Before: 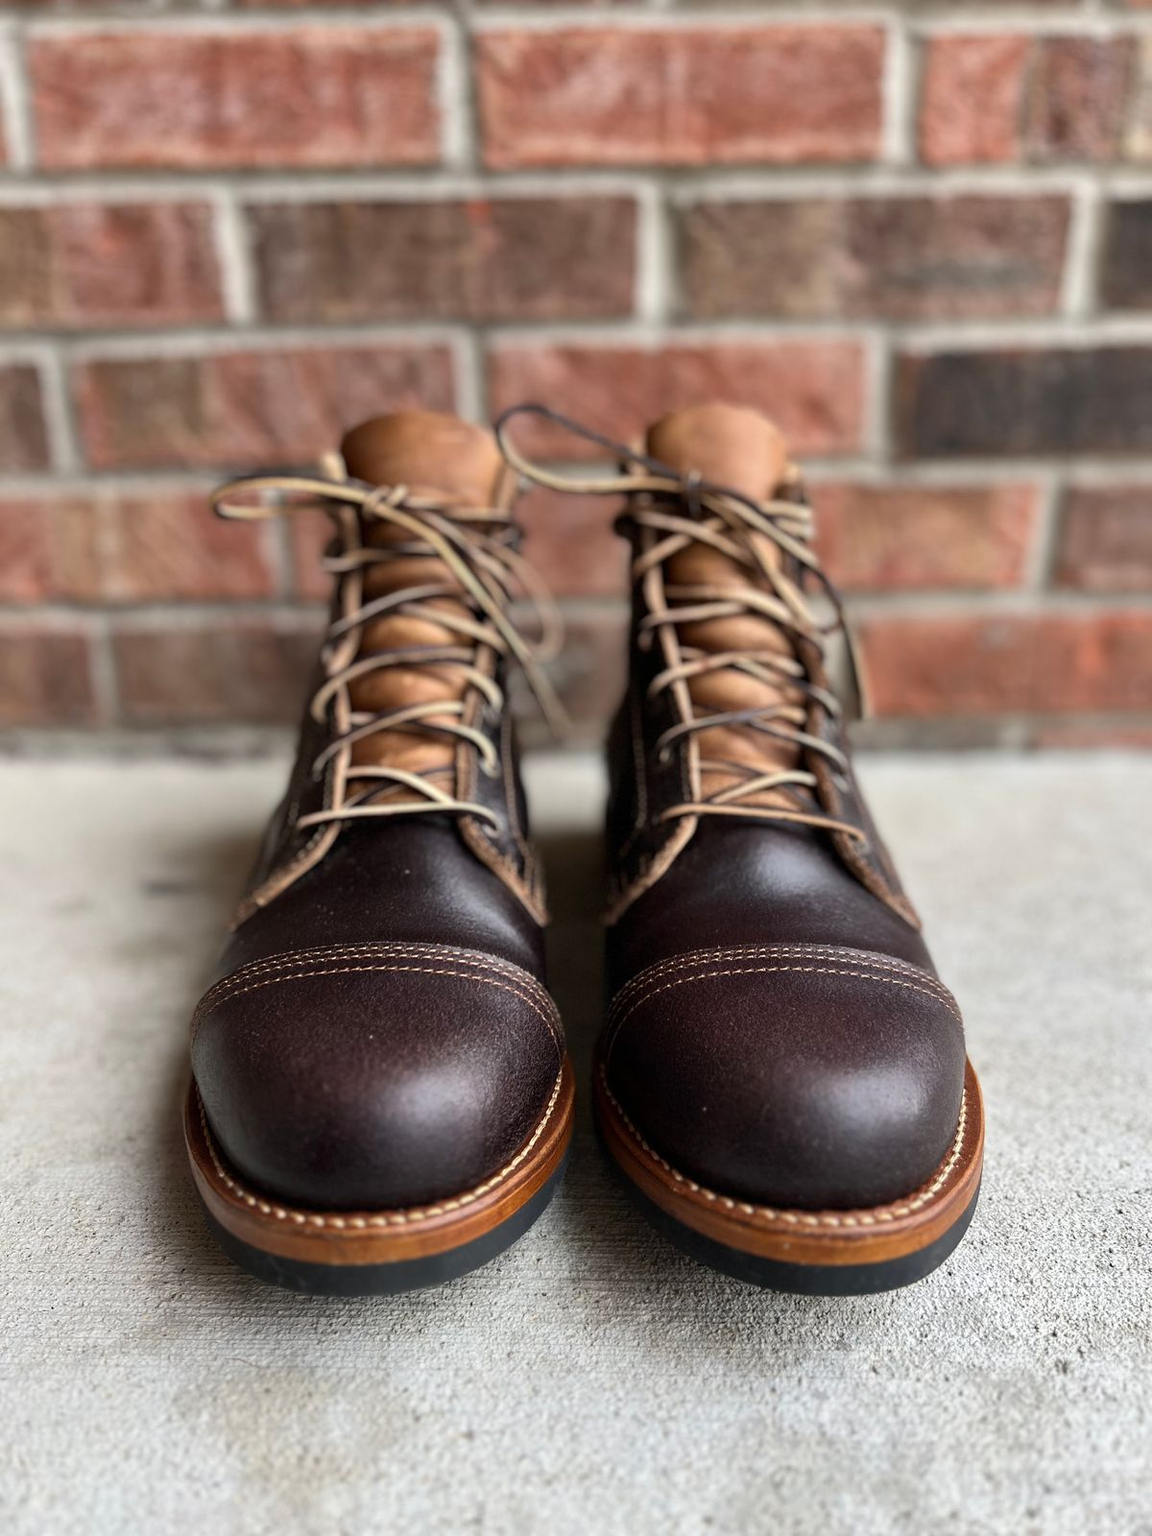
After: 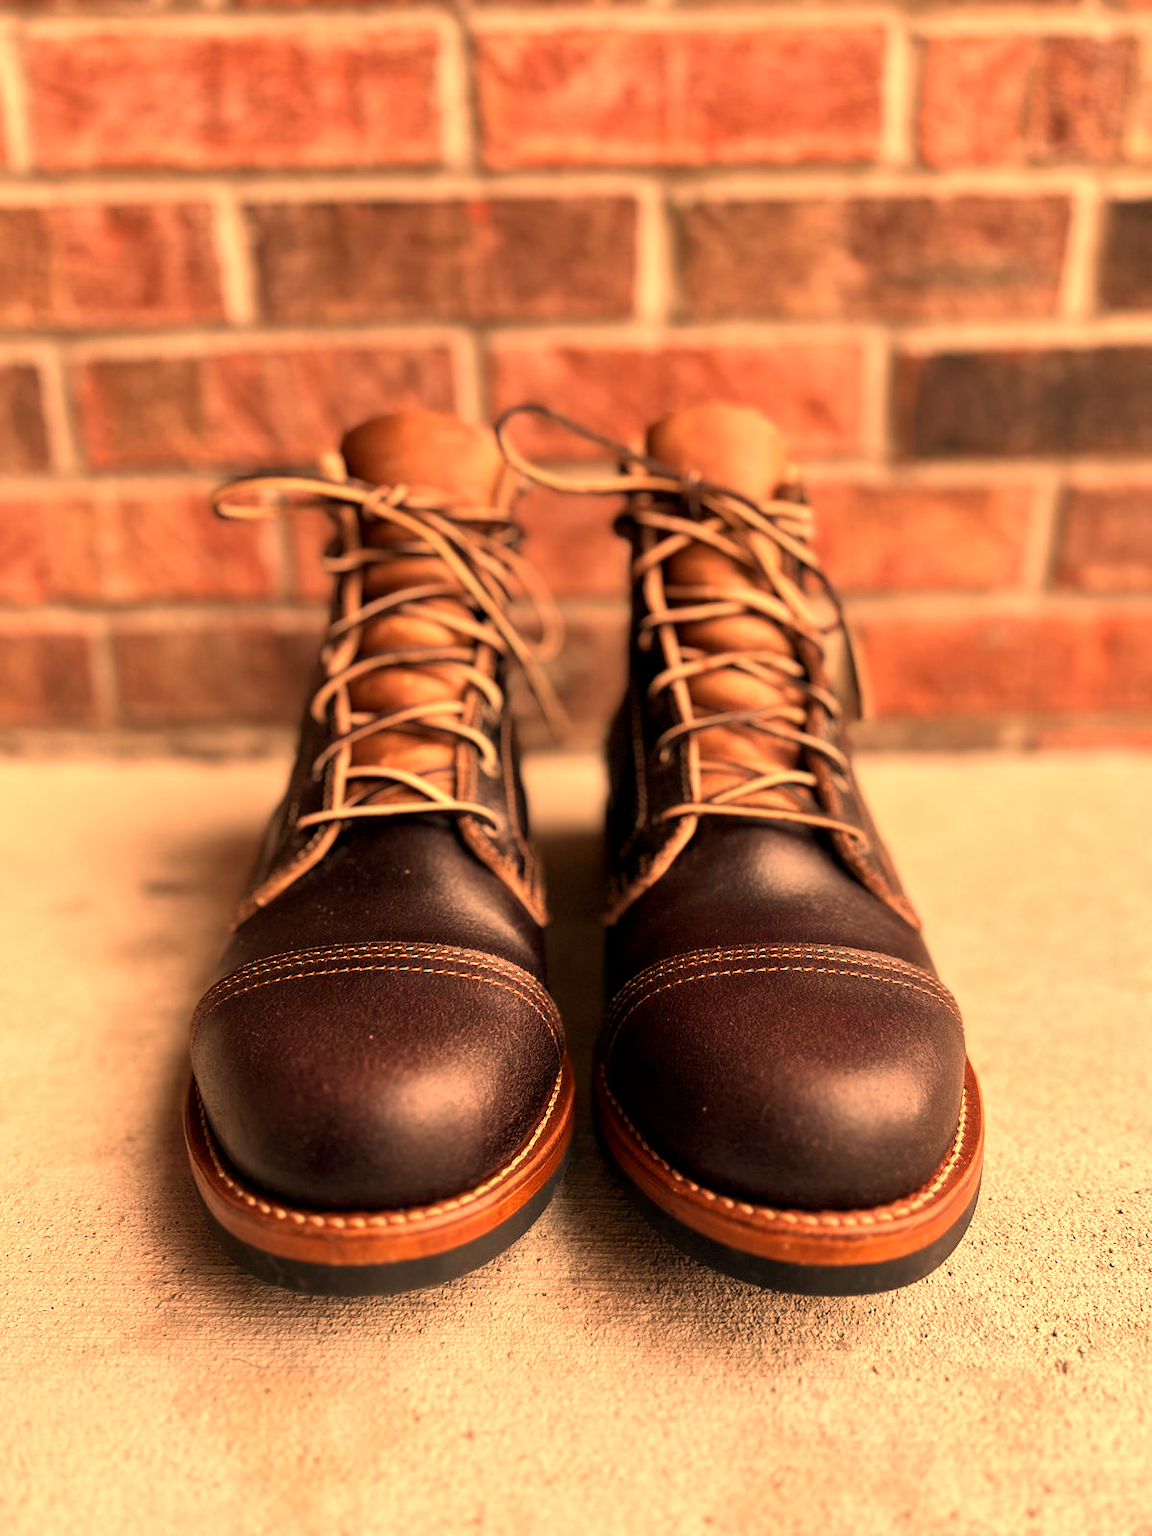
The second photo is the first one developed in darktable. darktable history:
white balance: red 1.467, blue 0.684
exposure: black level correction 0.001, compensate highlight preservation false
contrast brightness saturation: contrast 0.05
